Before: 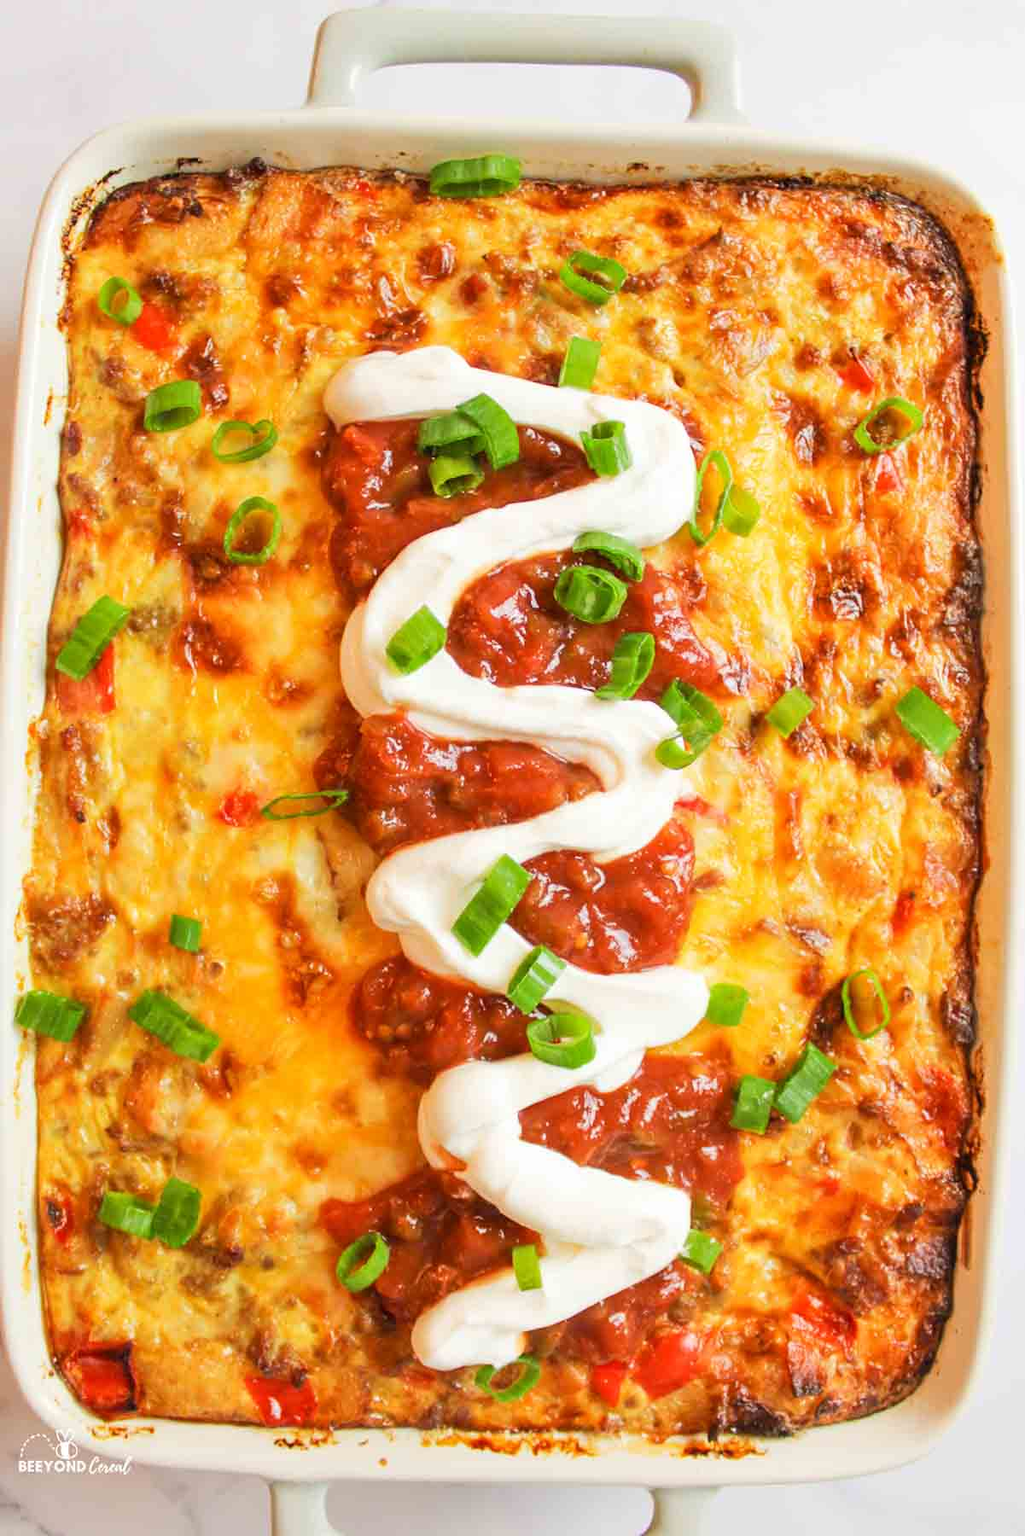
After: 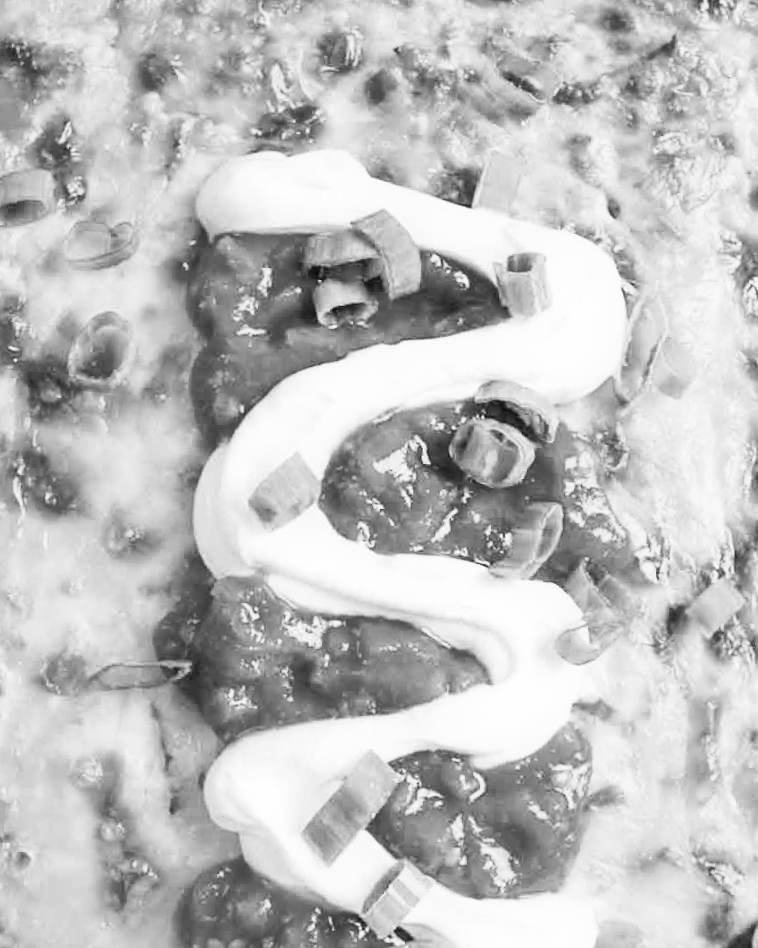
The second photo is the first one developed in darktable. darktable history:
monochrome: a 2.21, b -1.33, size 2.2
crop: left 20.932%, top 15.471%, right 21.848%, bottom 34.081%
base curve: curves: ch0 [(0, 0) (0.032, 0.037) (0.105, 0.228) (0.435, 0.76) (0.856, 0.983) (1, 1)], preserve colors none
rotate and perspective: rotation 4.1°, automatic cropping off
haze removal: compatibility mode true, adaptive false
shadows and highlights: shadows 35, highlights -35, soften with gaussian
